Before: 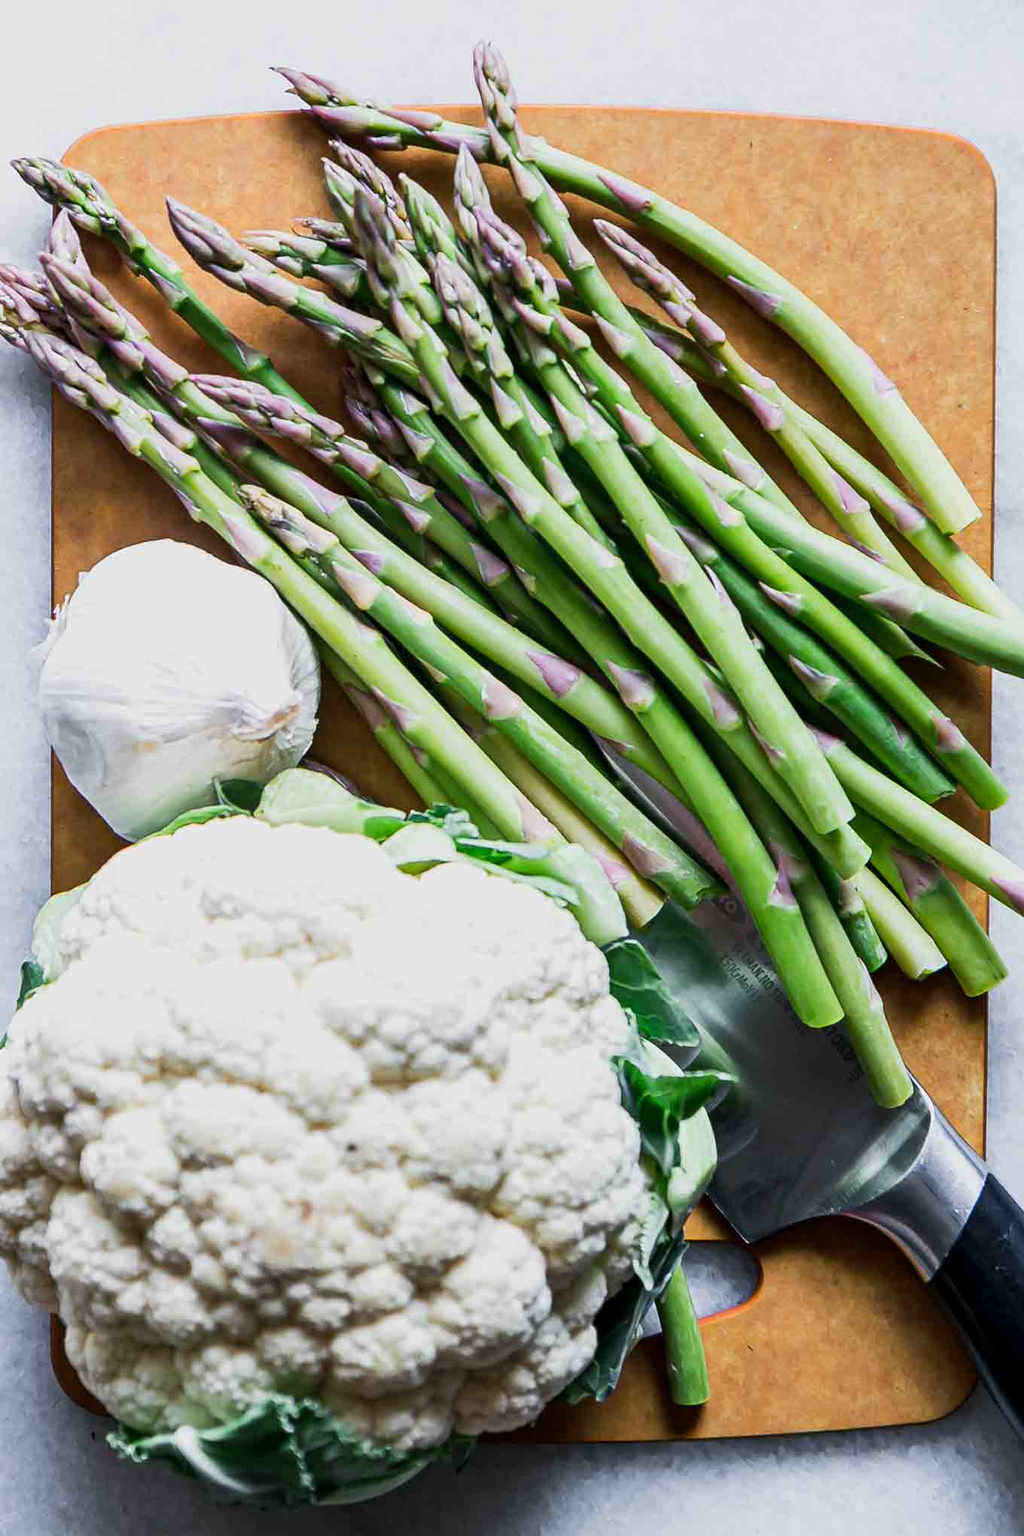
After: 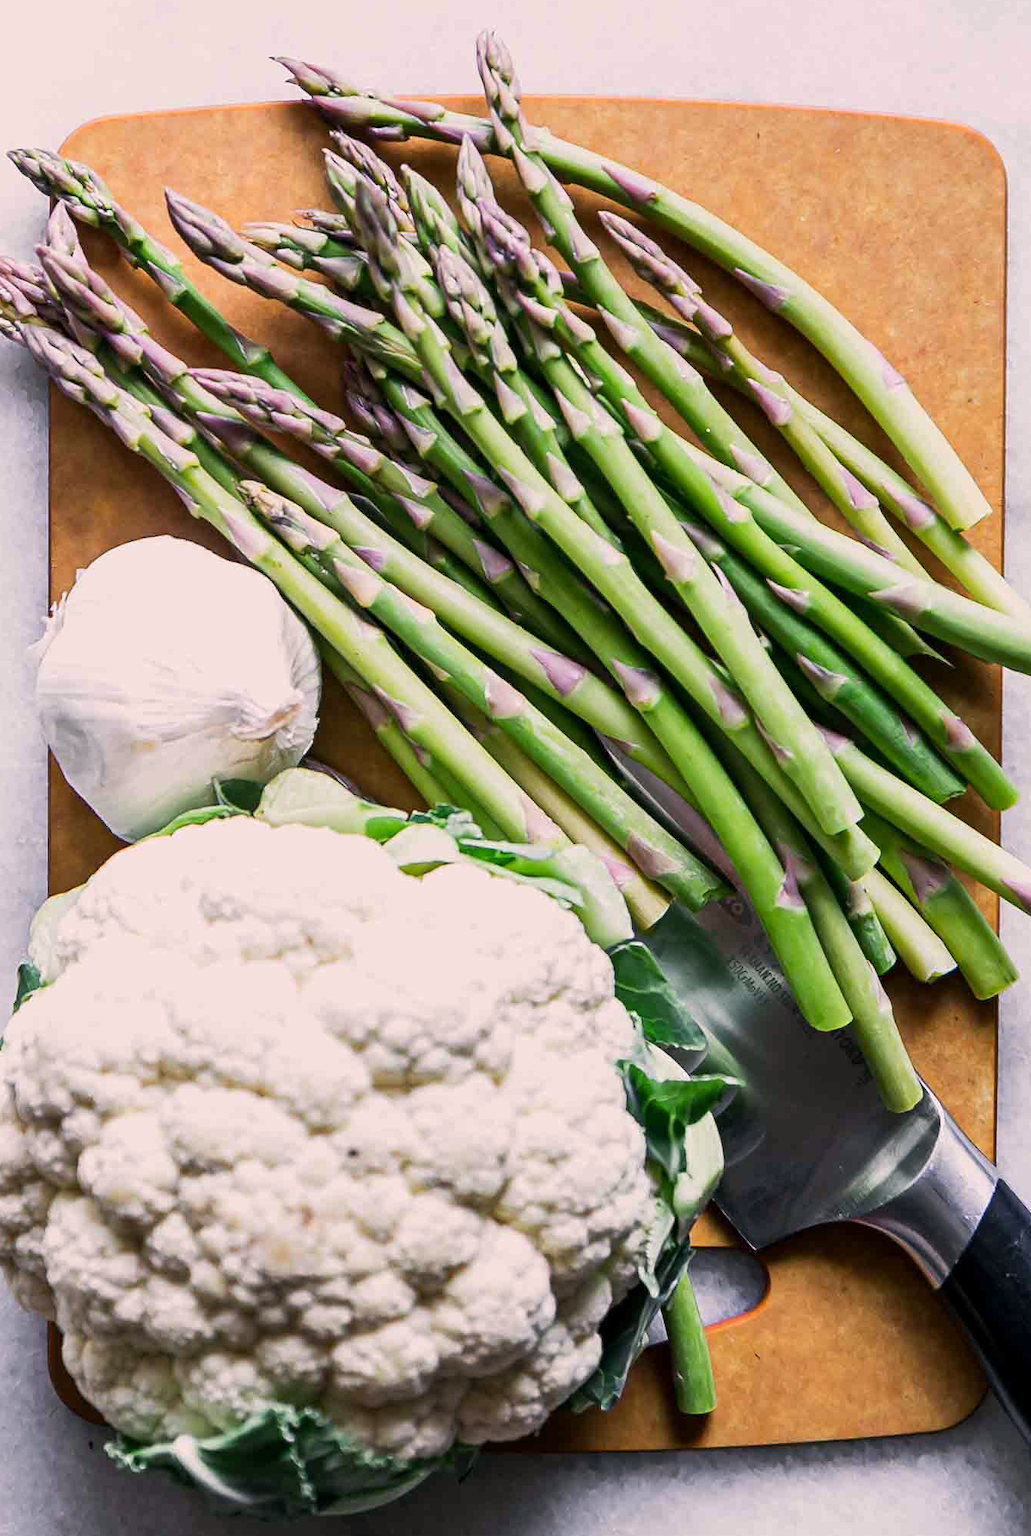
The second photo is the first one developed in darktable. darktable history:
crop: left 0.429%, top 0.745%, right 0.212%, bottom 0.629%
color correction: highlights a* 7.81, highlights b* 4.34
